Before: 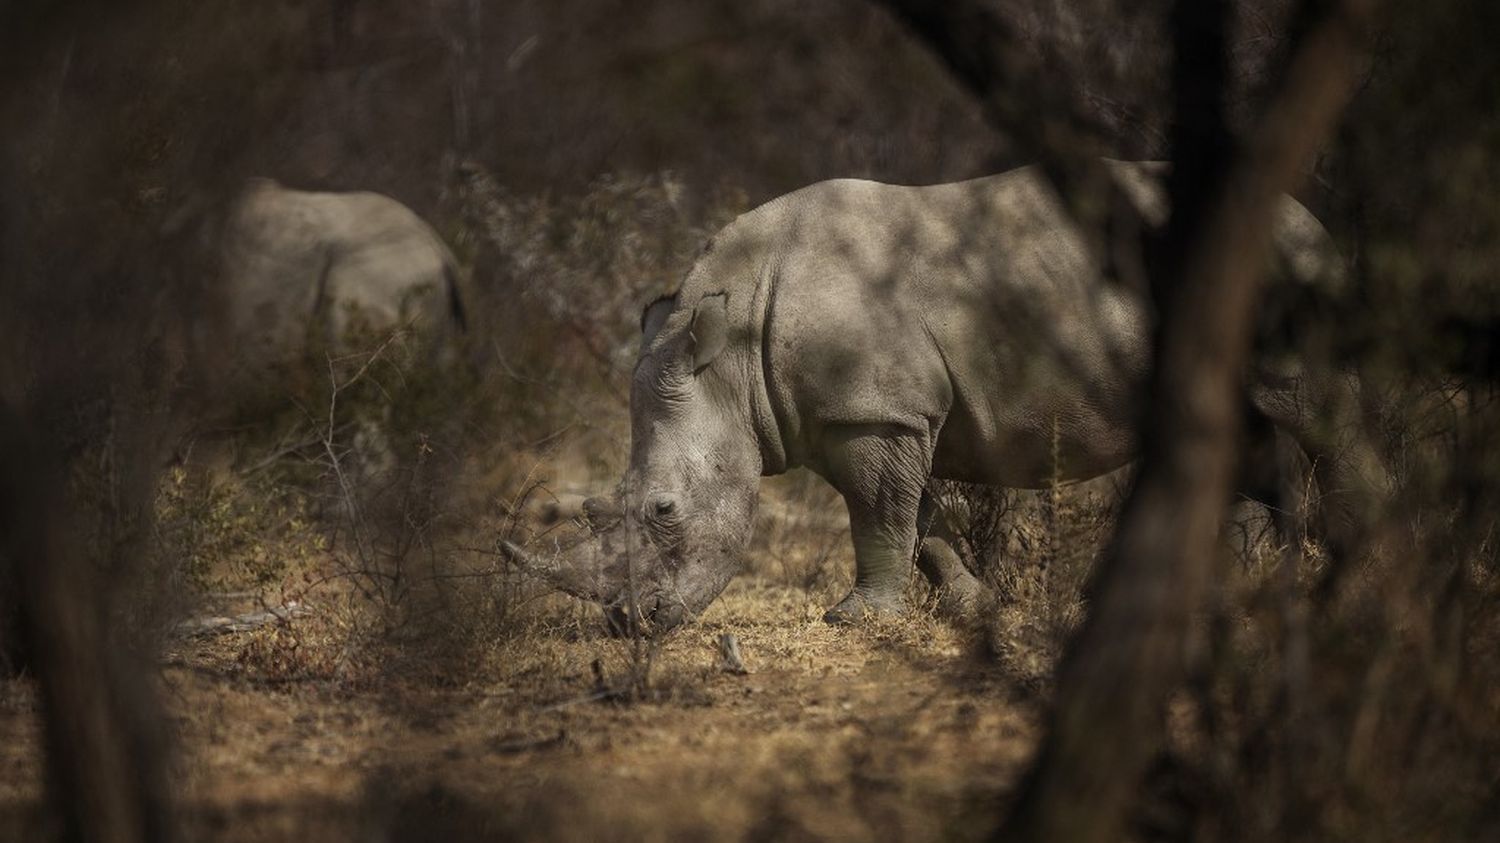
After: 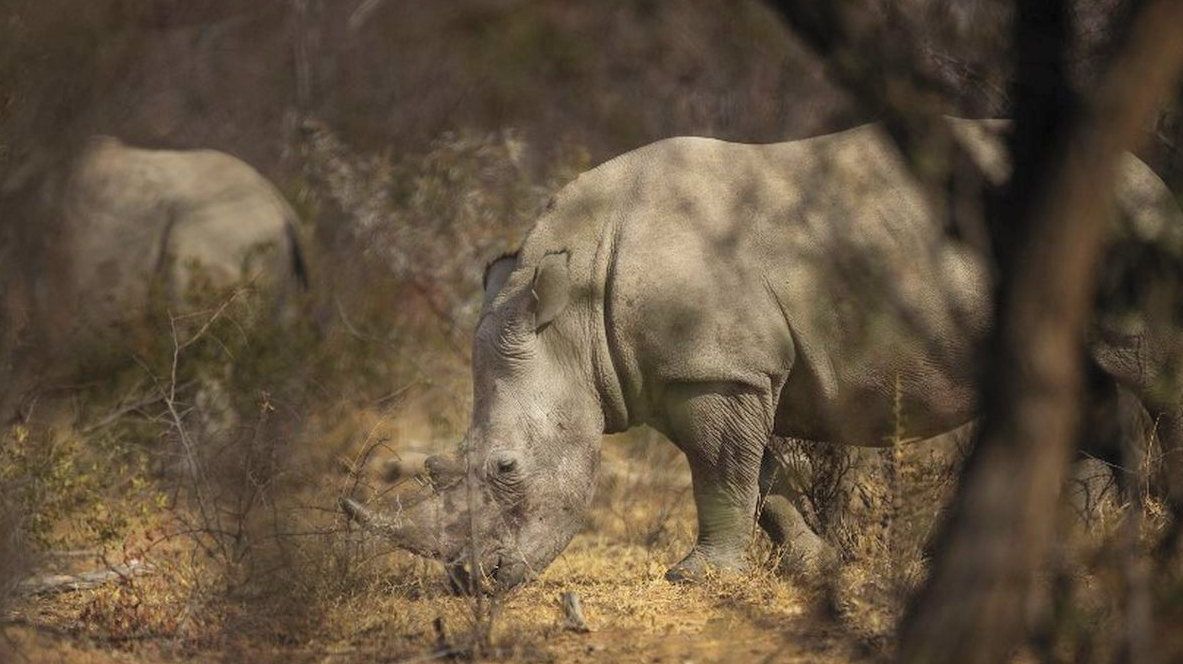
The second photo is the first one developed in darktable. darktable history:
crop and rotate: left 10.598%, top 5.023%, right 10.477%, bottom 16.141%
contrast brightness saturation: contrast 0.067, brightness 0.177, saturation 0.407
